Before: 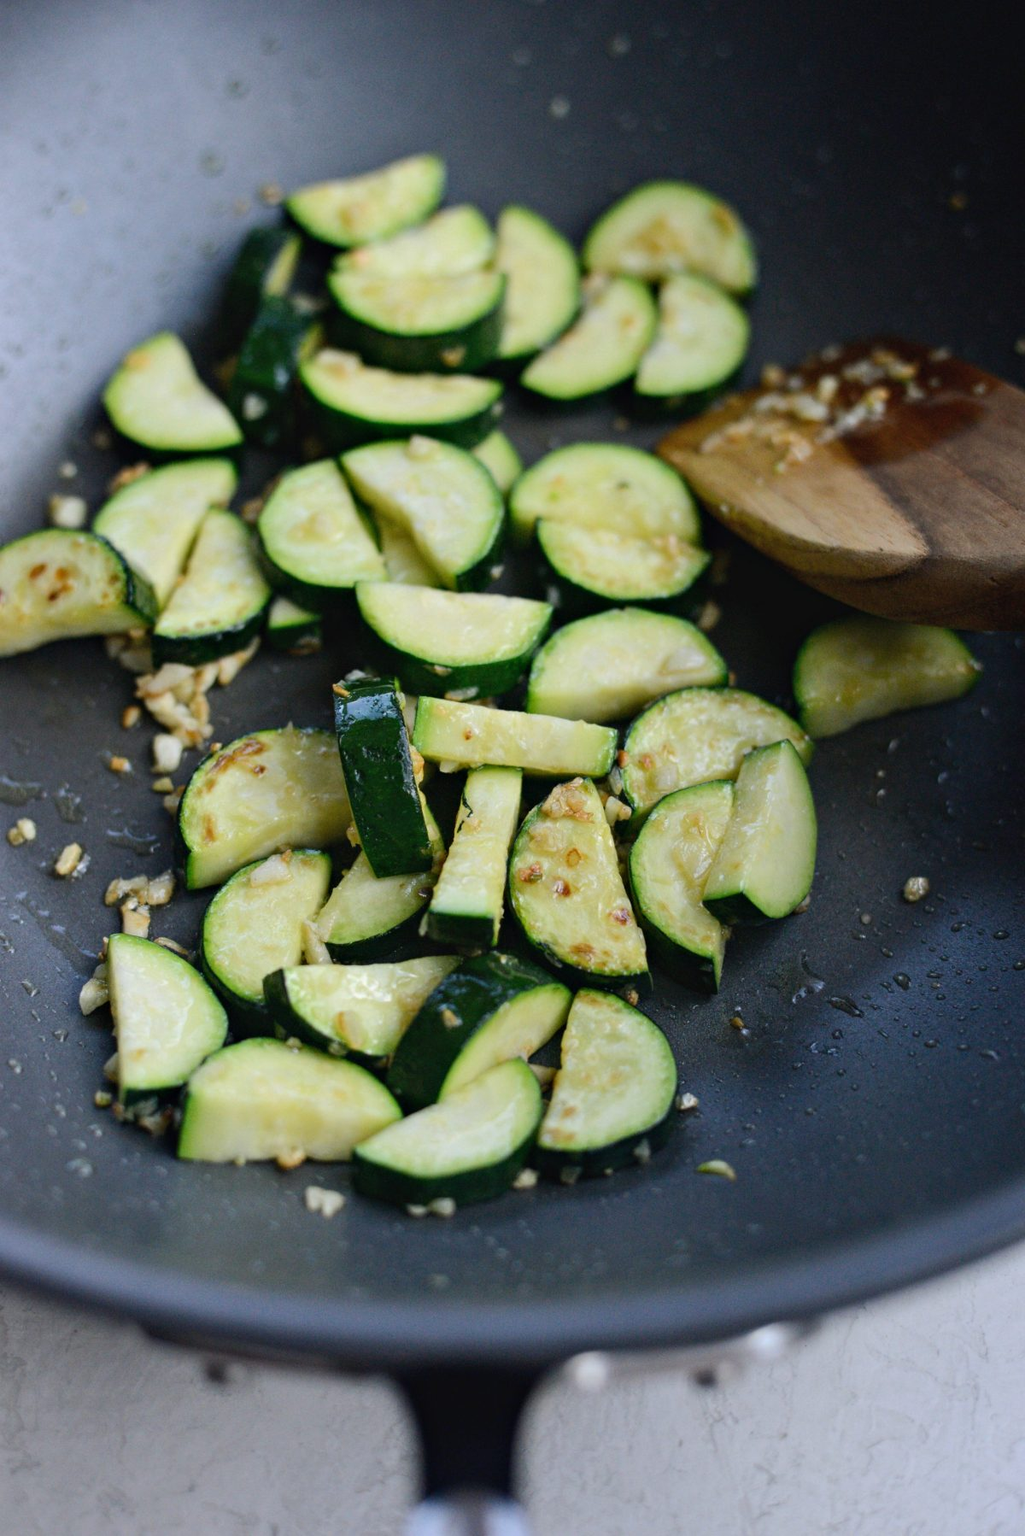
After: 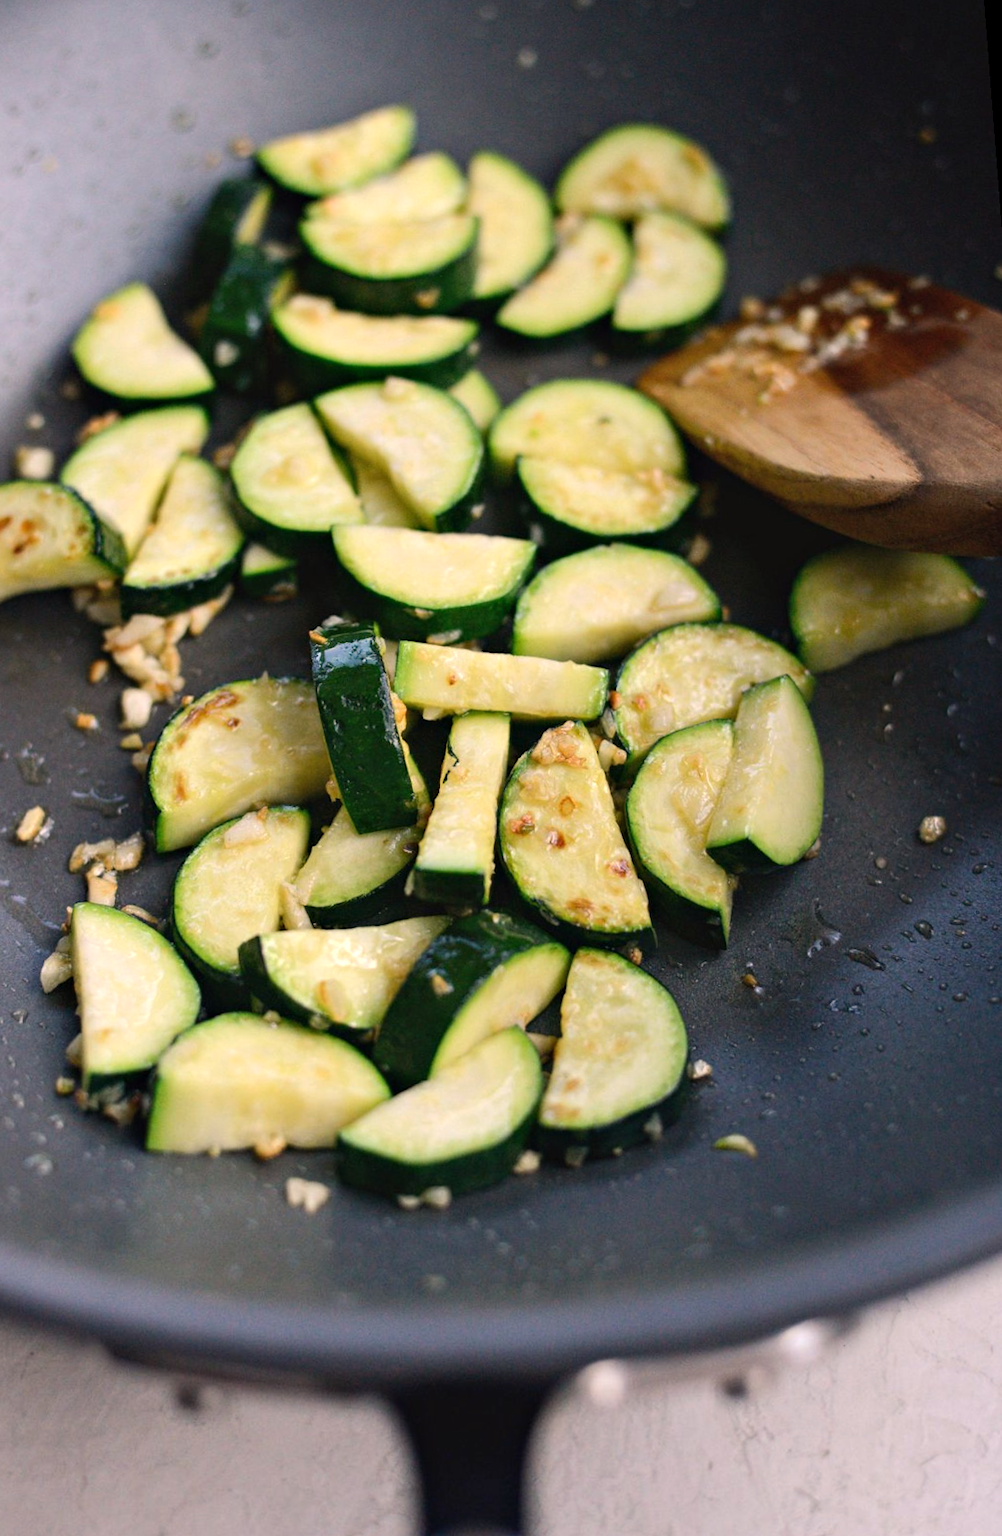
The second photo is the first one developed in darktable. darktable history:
exposure: exposure 0.236 EV, compensate highlight preservation false
rotate and perspective: rotation -1.68°, lens shift (vertical) -0.146, crop left 0.049, crop right 0.912, crop top 0.032, crop bottom 0.96
white balance: red 1.127, blue 0.943
